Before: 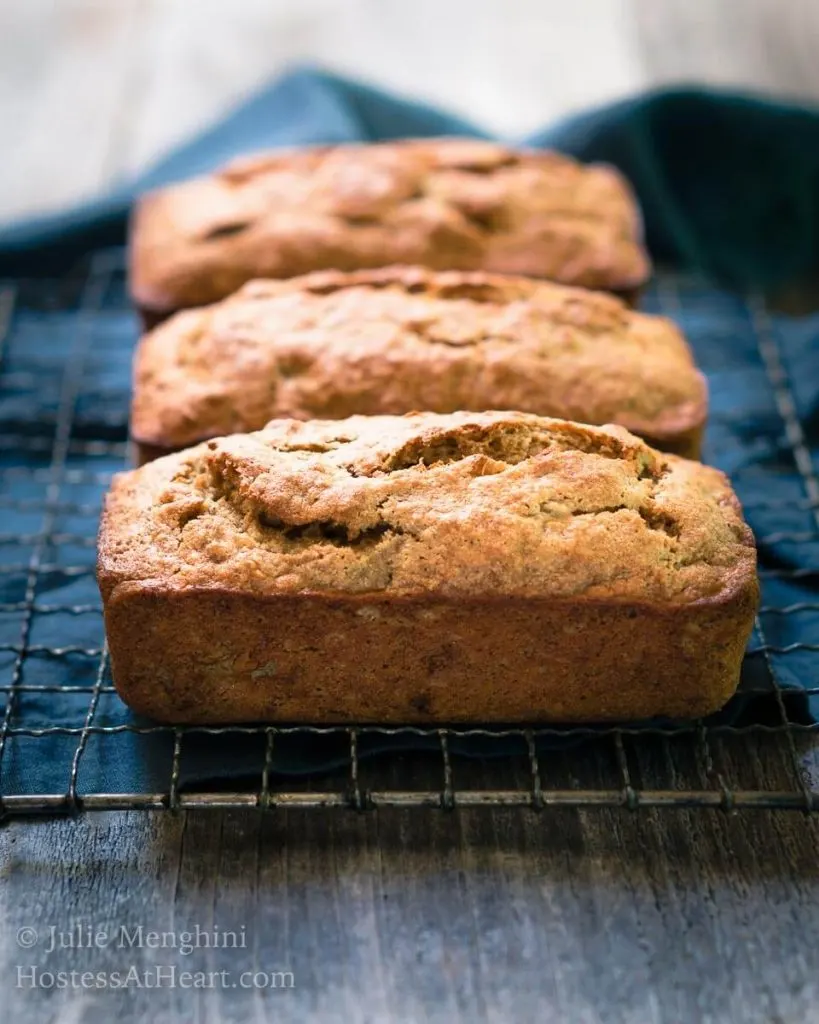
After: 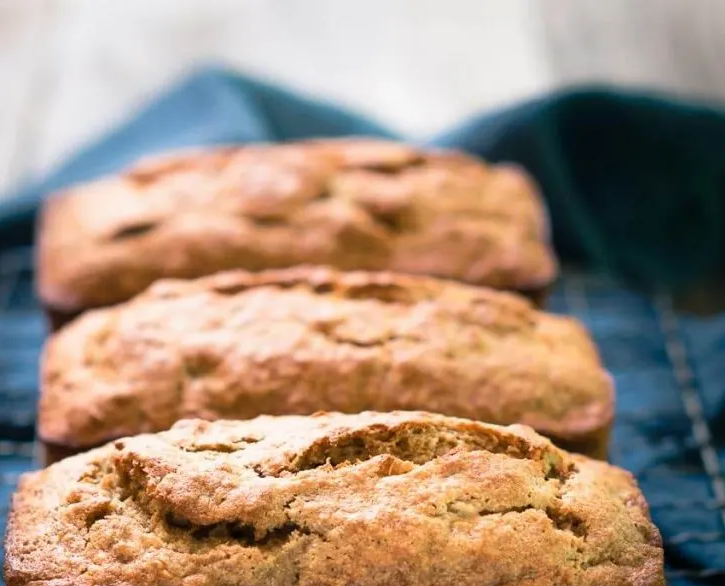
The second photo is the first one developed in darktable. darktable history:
crop and rotate: left 11.449%, bottom 42.693%
